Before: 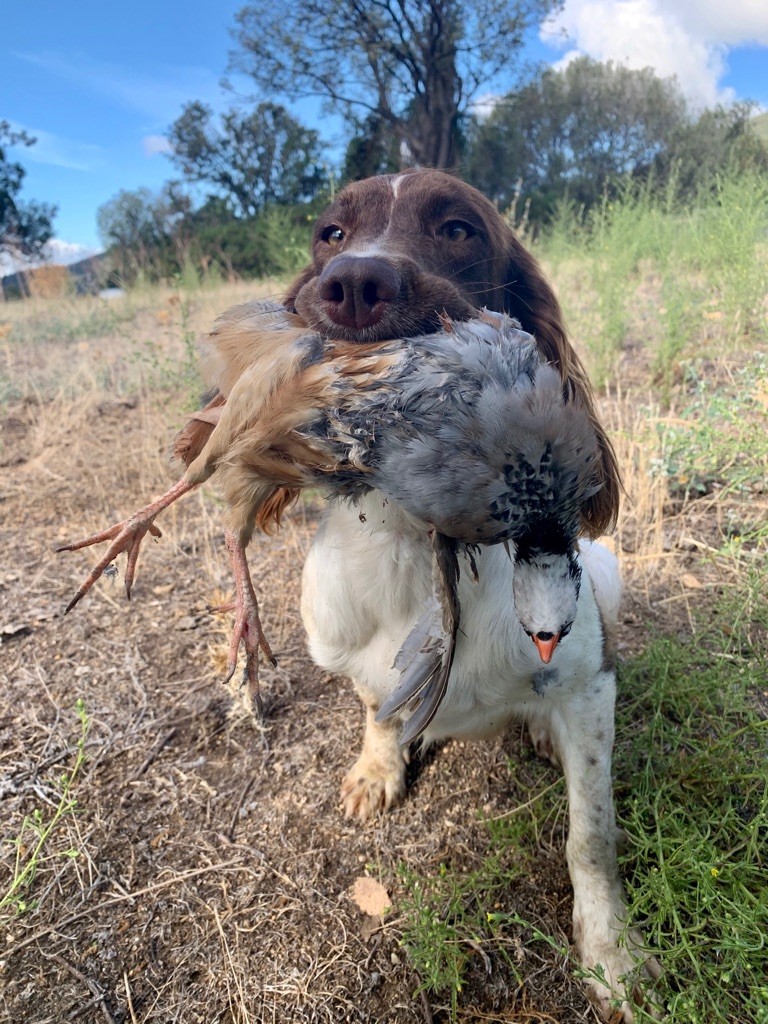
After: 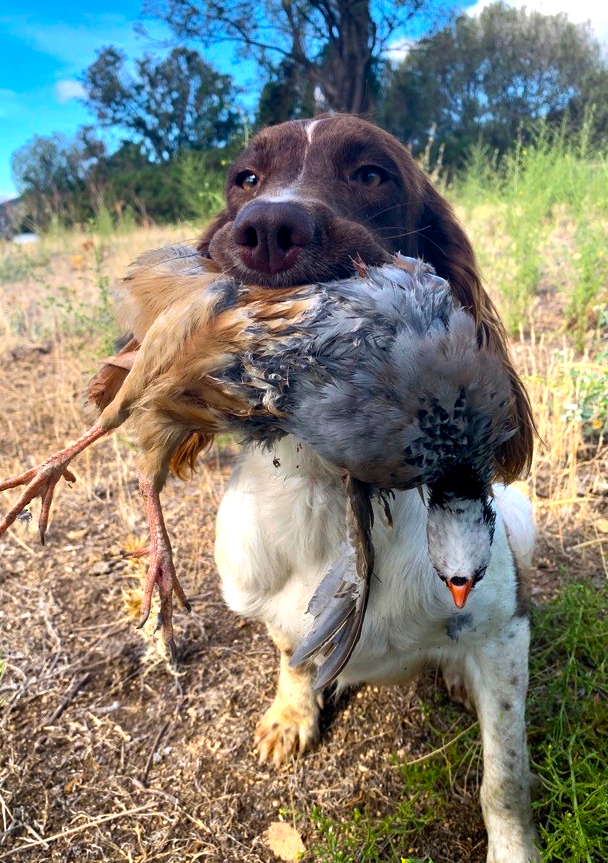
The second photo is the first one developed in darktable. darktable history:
crop: left 11.225%, top 5.381%, right 9.565%, bottom 10.314%
color balance rgb: linear chroma grading › global chroma 9%, perceptual saturation grading › global saturation 36%, perceptual brilliance grading › global brilliance 15%, perceptual brilliance grading › shadows -35%, global vibrance 15%
